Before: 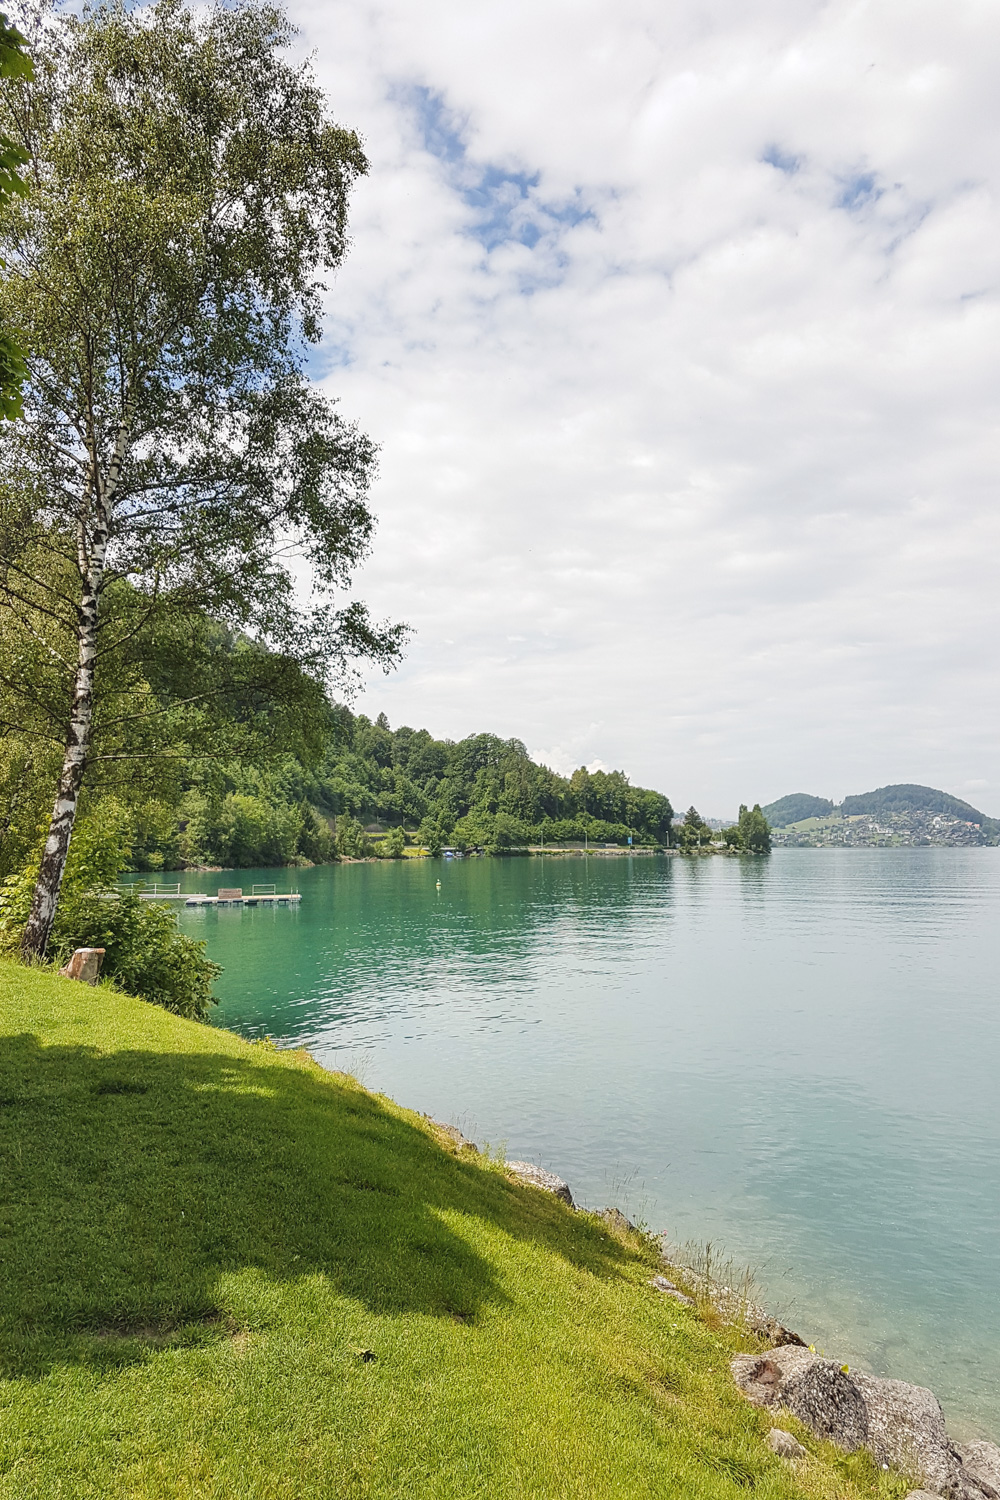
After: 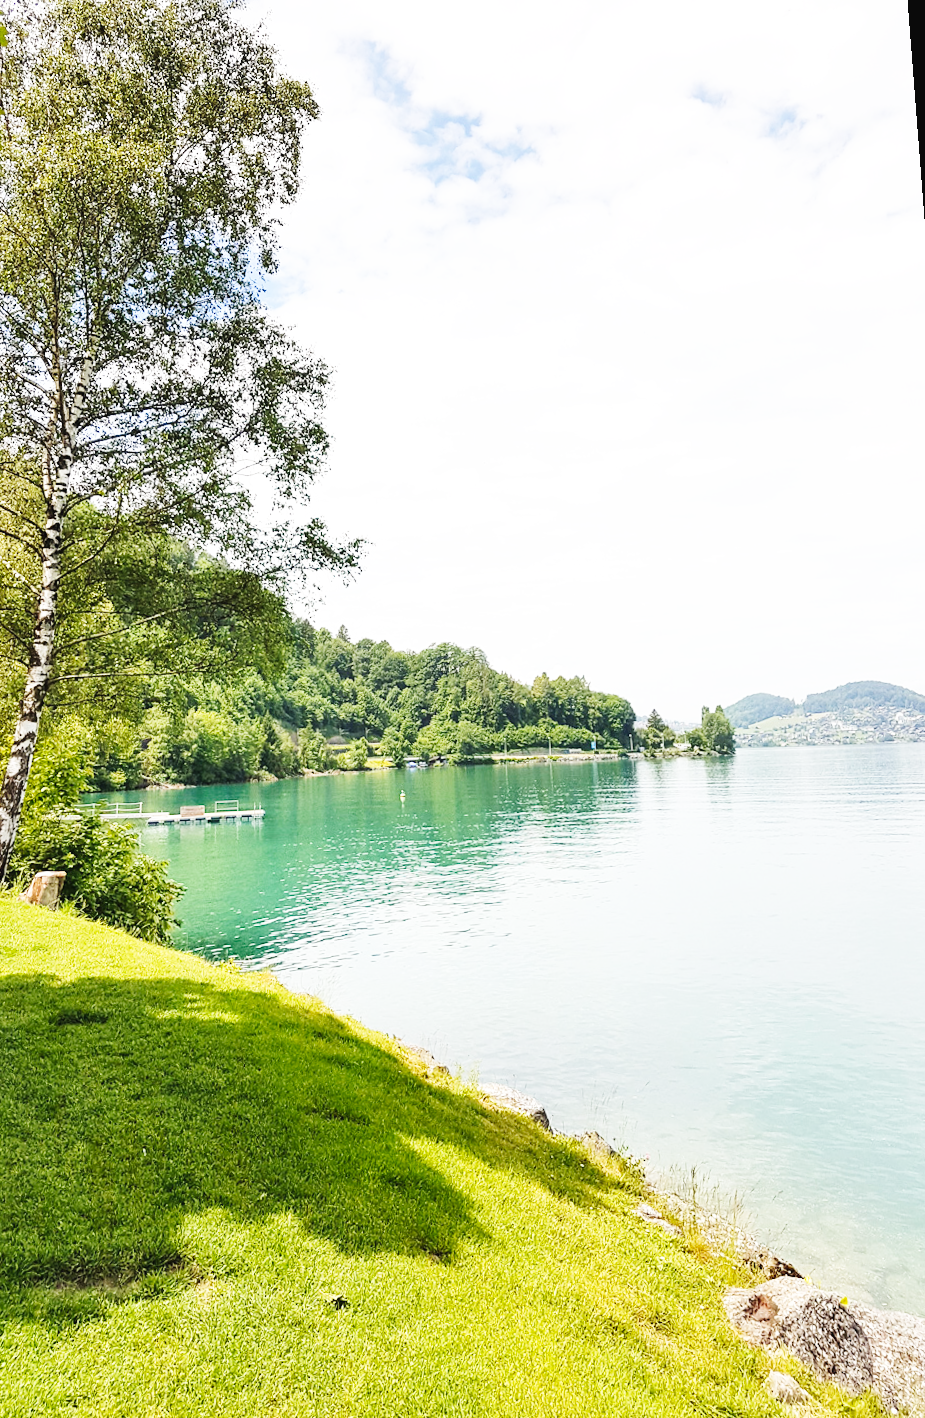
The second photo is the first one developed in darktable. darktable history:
base curve: curves: ch0 [(0, 0.003) (0.001, 0.002) (0.006, 0.004) (0.02, 0.022) (0.048, 0.086) (0.094, 0.234) (0.162, 0.431) (0.258, 0.629) (0.385, 0.8) (0.548, 0.918) (0.751, 0.988) (1, 1)], preserve colors none
rotate and perspective: rotation -1.68°, lens shift (vertical) -0.146, crop left 0.049, crop right 0.912, crop top 0.032, crop bottom 0.96
